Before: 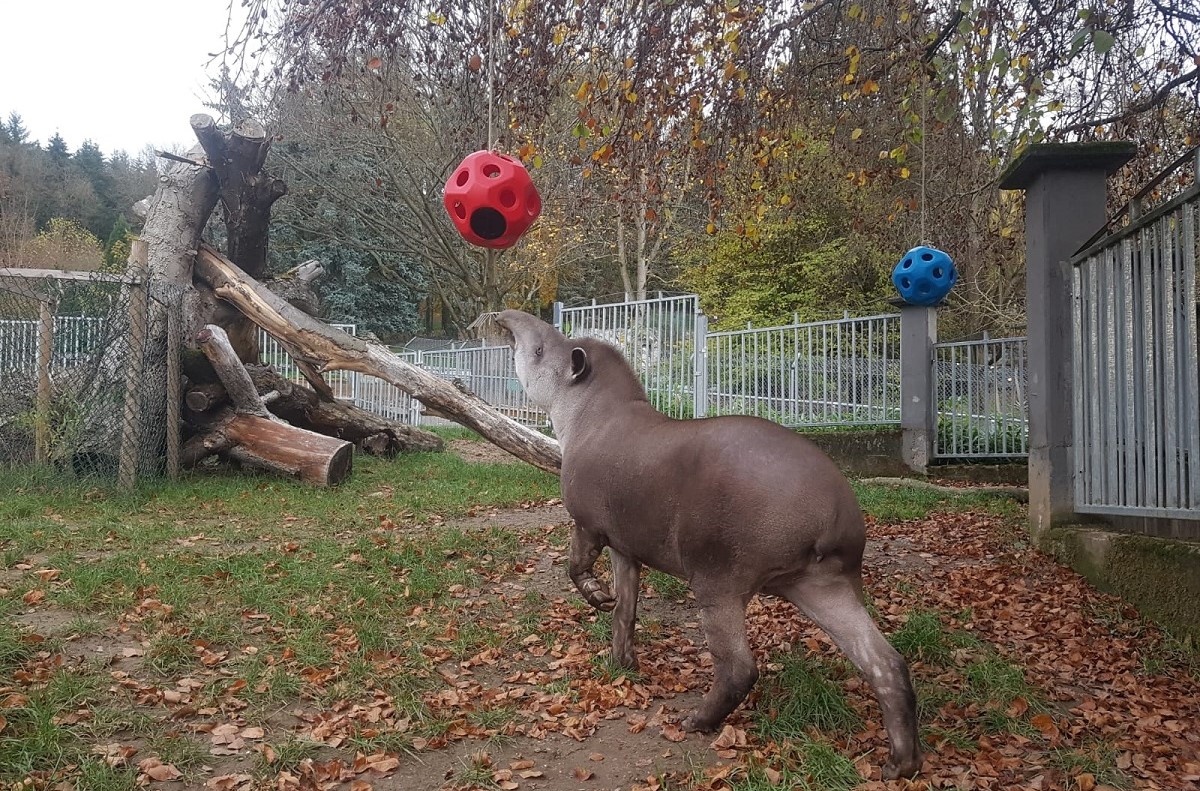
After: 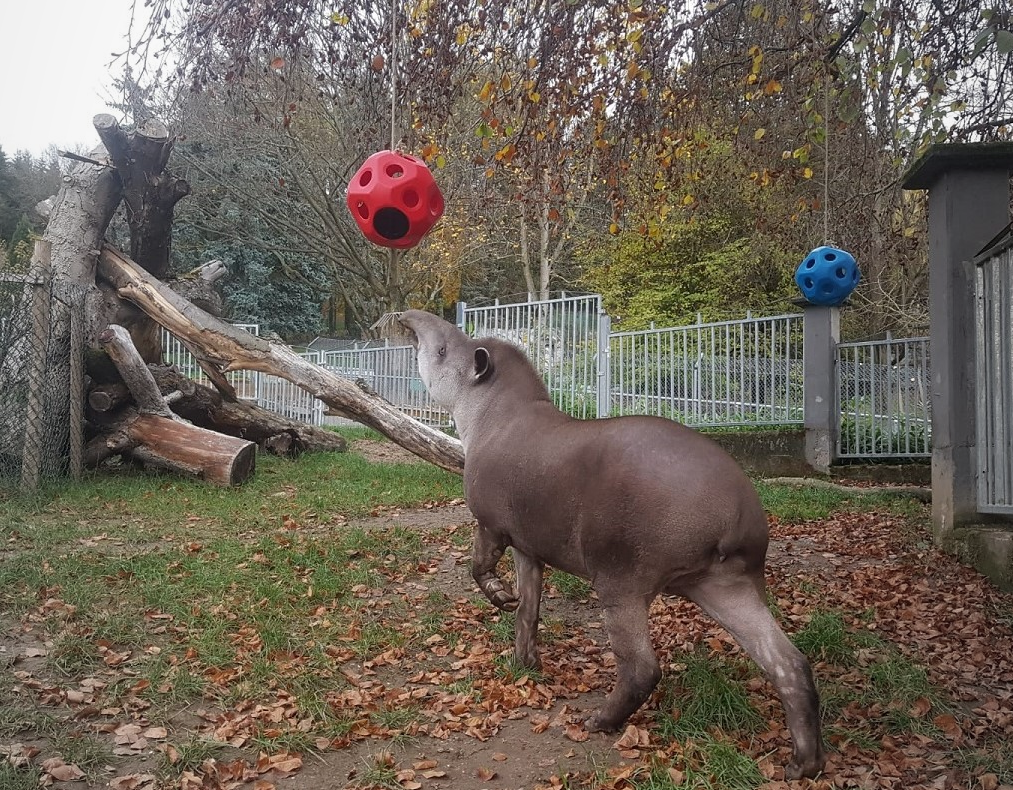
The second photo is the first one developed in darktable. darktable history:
crop: left 8.089%, right 7.461%
vignetting: fall-off start 96.41%, fall-off radius 99.55%, brightness -0.151, width/height ratio 0.612
